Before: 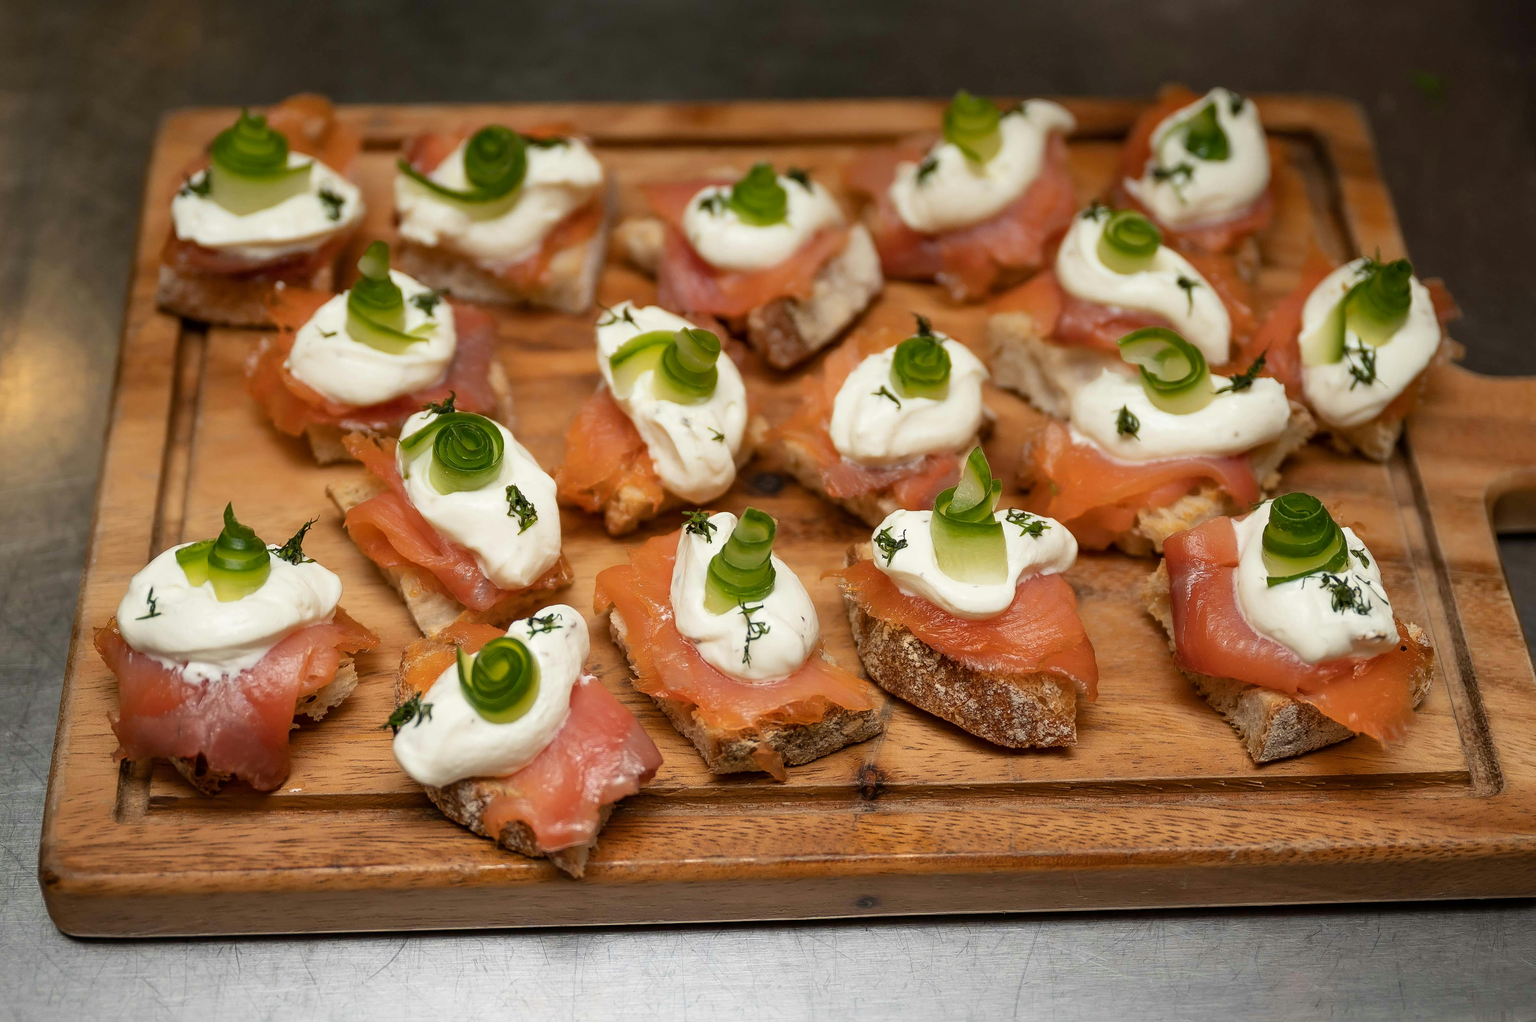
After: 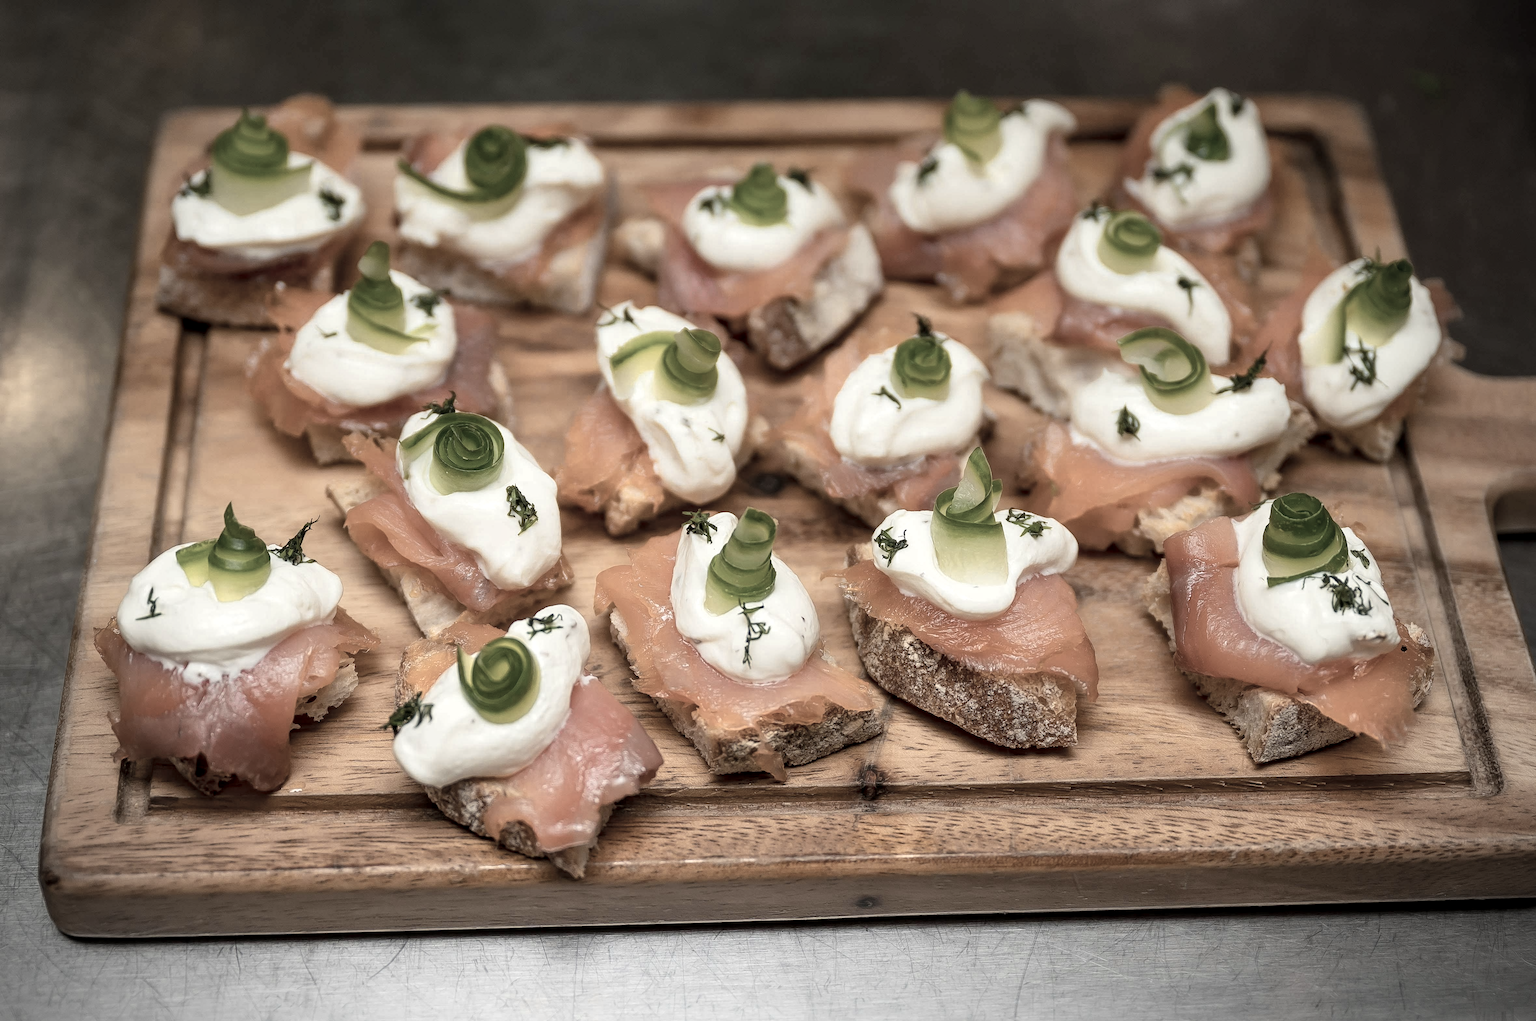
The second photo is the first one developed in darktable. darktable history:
color zones: curves: ch0 [(0, 0.6) (0.129, 0.585) (0.193, 0.596) (0.429, 0.5) (0.571, 0.5) (0.714, 0.5) (0.857, 0.5) (1, 0.6)]; ch1 [(0, 0.453) (0.112, 0.245) (0.213, 0.252) (0.429, 0.233) (0.571, 0.231) (0.683, 0.242) (0.857, 0.296) (1, 0.453)]
vignetting: fall-off radius 61.2%, brightness -0.575
local contrast: highlights 107%, shadows 99%, detail 120%, midtone range 0.2
